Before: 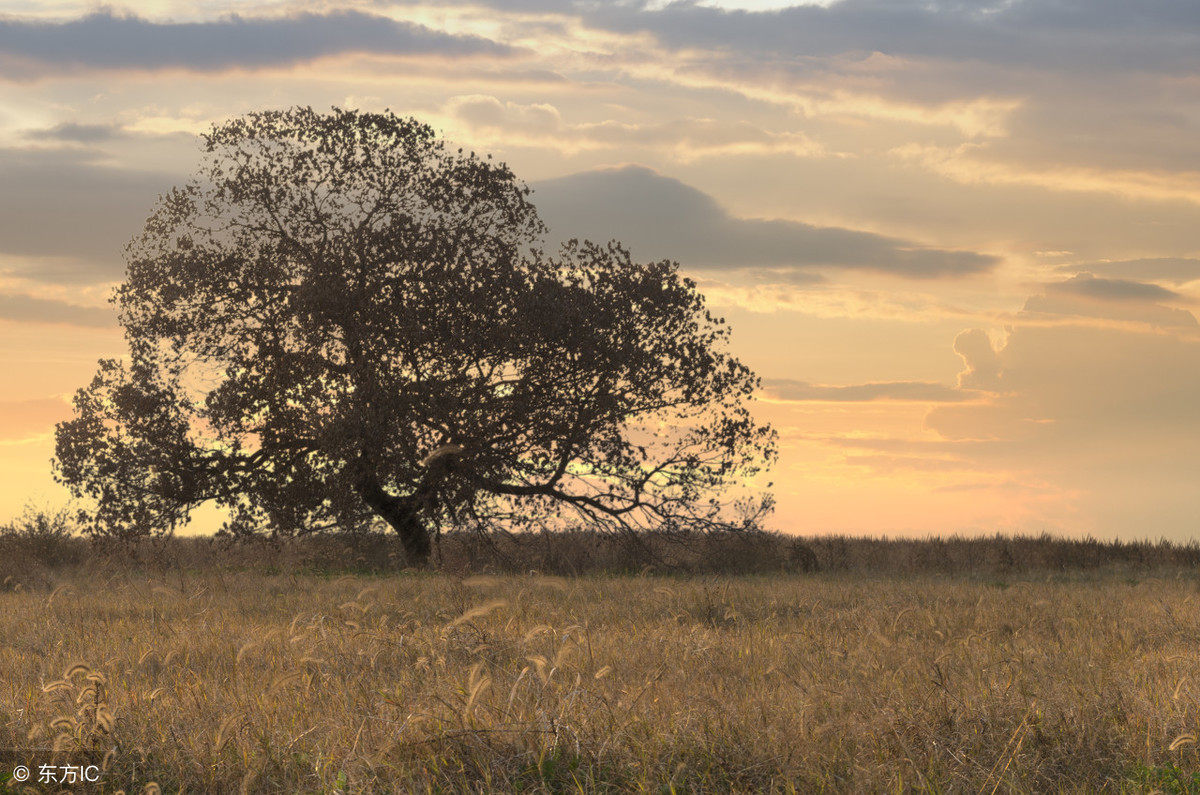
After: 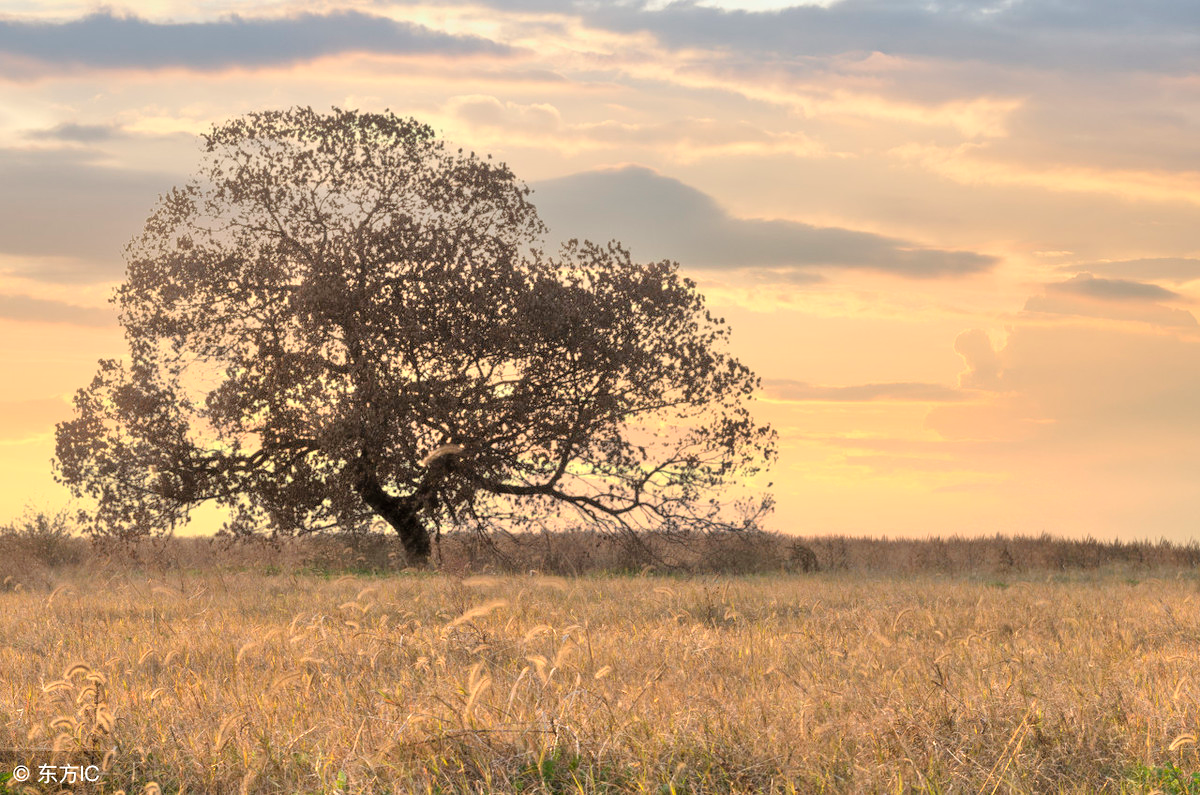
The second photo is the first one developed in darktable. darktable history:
contrast brightness saturation: contrast 0.15, brightness 0.05
tone equalizer: -7 EV 0.15 EV, -6 EV 0.6 EV, -5 EV 1.15 EV, -4 EV 1.33 EV, -3 EV 1.15 EV, -2 EV 0.6 EV, -1 EV 0.15 EV, mask exposure compensation -0.5 EV
